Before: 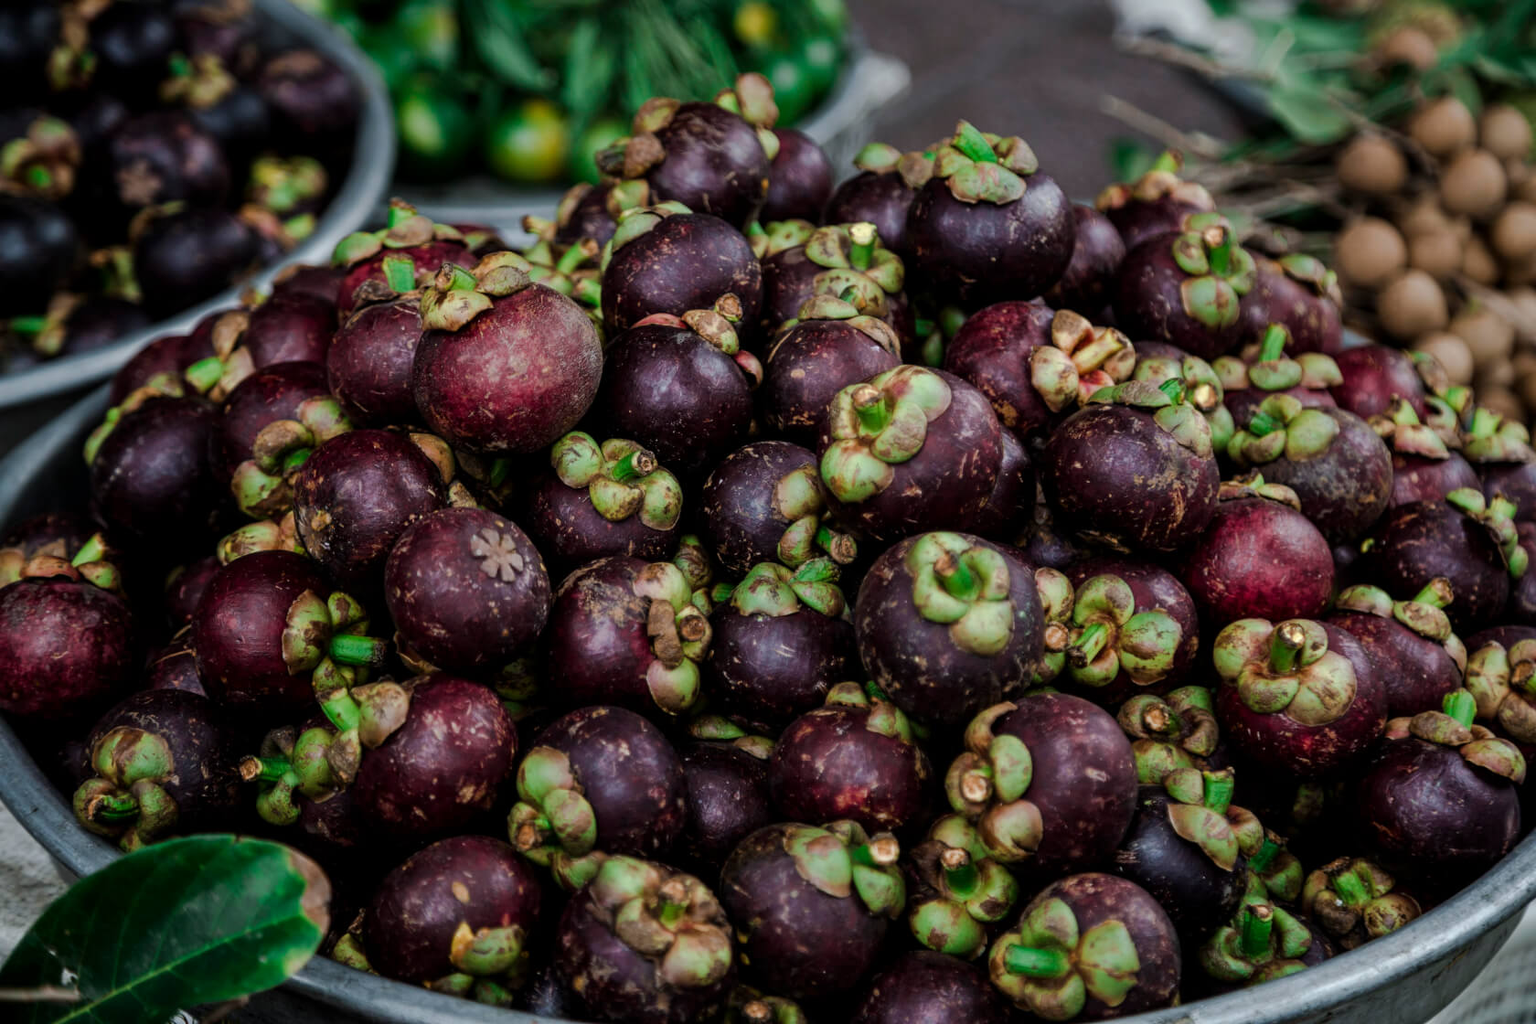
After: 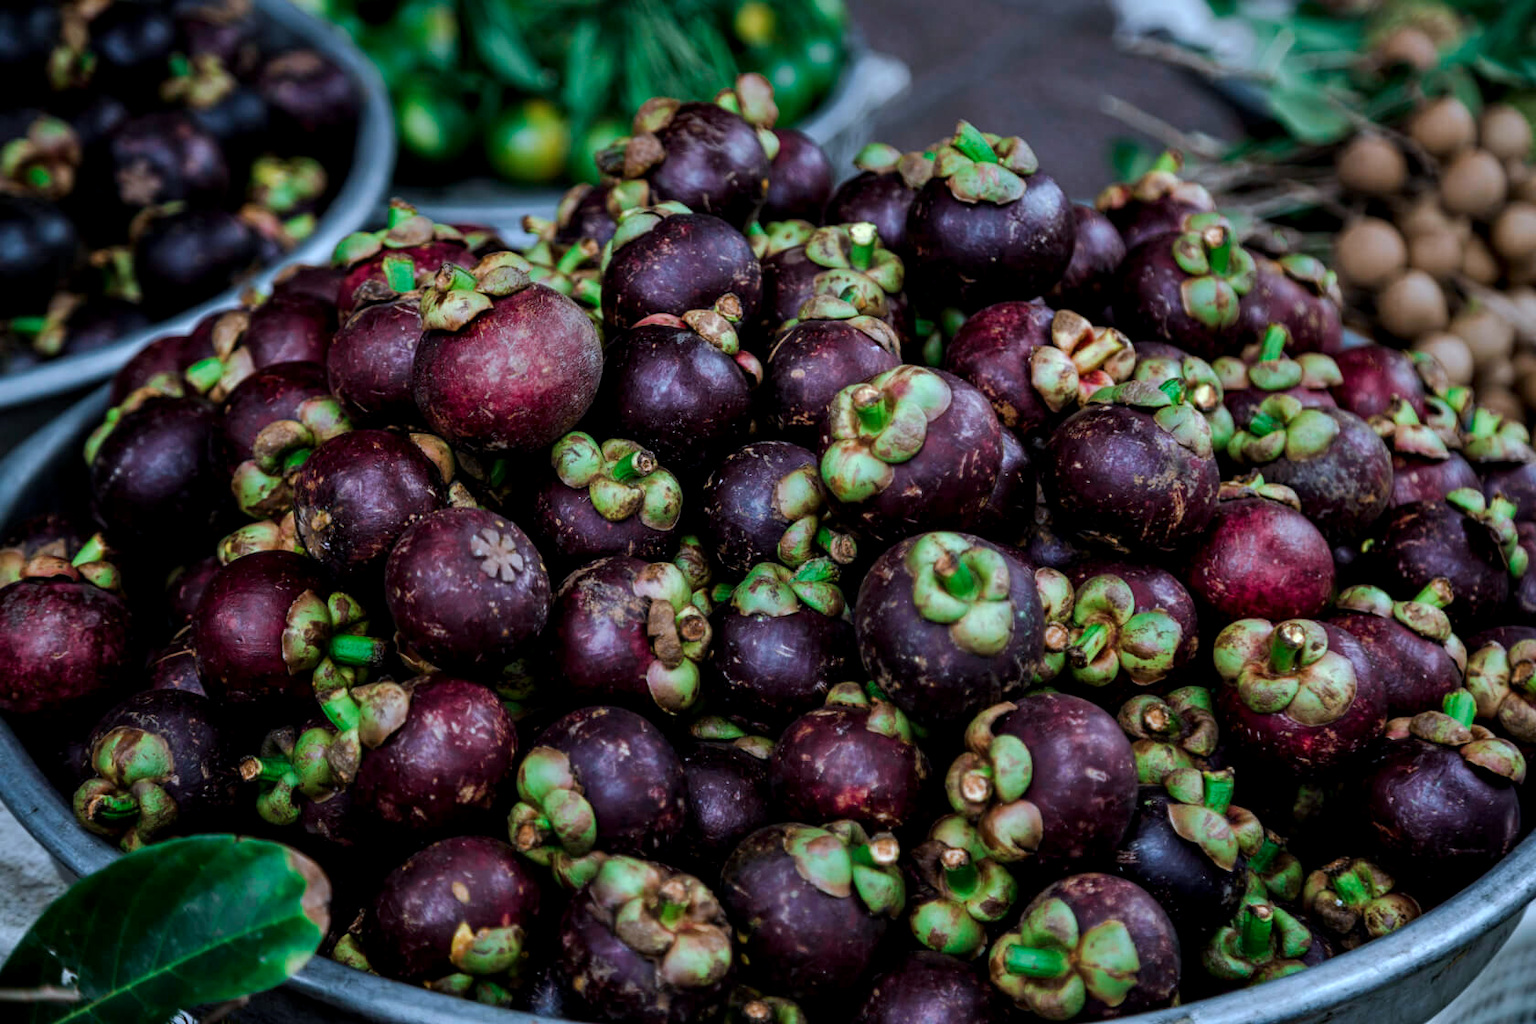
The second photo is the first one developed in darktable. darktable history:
color correction: saturation 1.1
contrast equalizer: octaves 7, y [[0.524 ×6], [0.512 ×6], [0.379 ×6], [0 ×6], [0 ×6]]
color calibration: illuminant as shot in camera, x 0.378, y 0.381, temperature 4093.13 K, saturation algorithm version 1 (2020)
